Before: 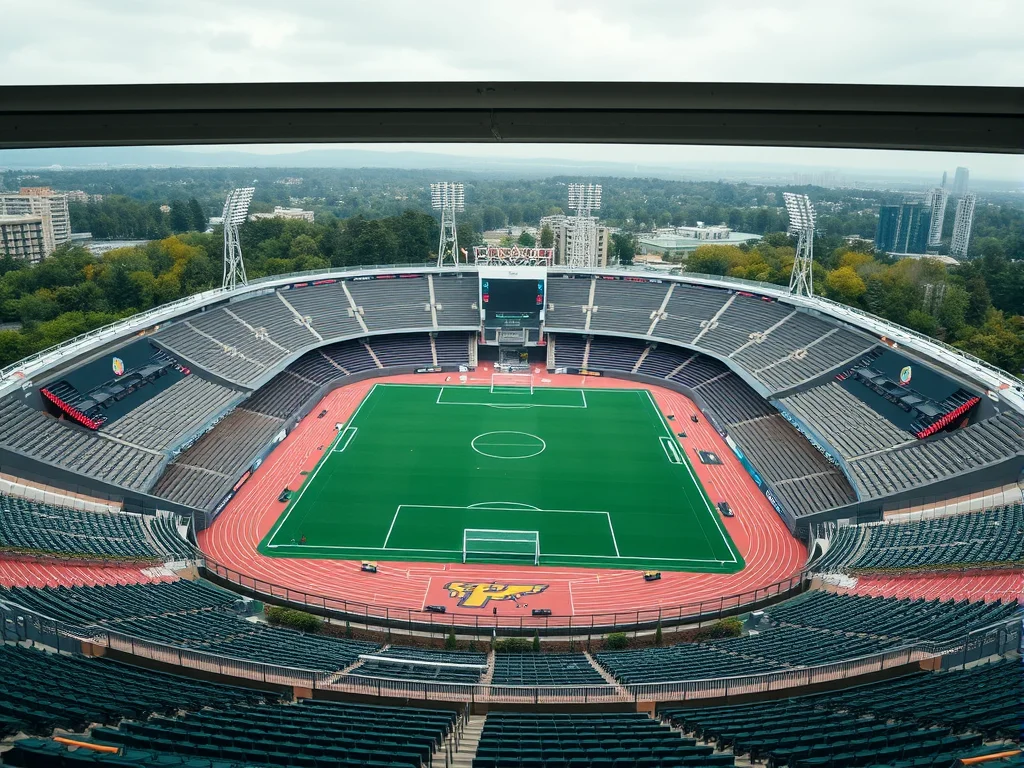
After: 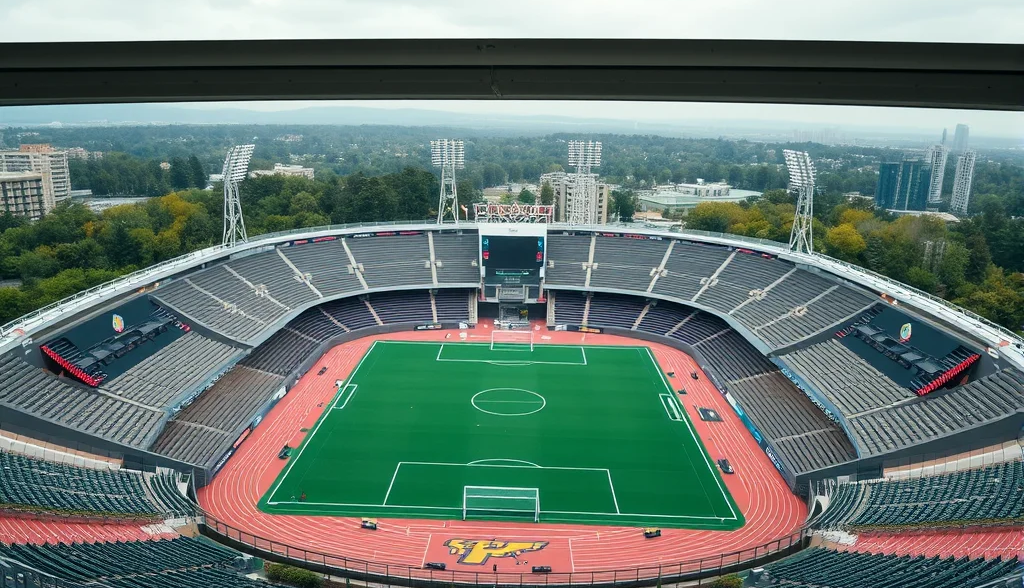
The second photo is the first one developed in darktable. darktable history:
crop: top 5.683%, bottom 17.689%
